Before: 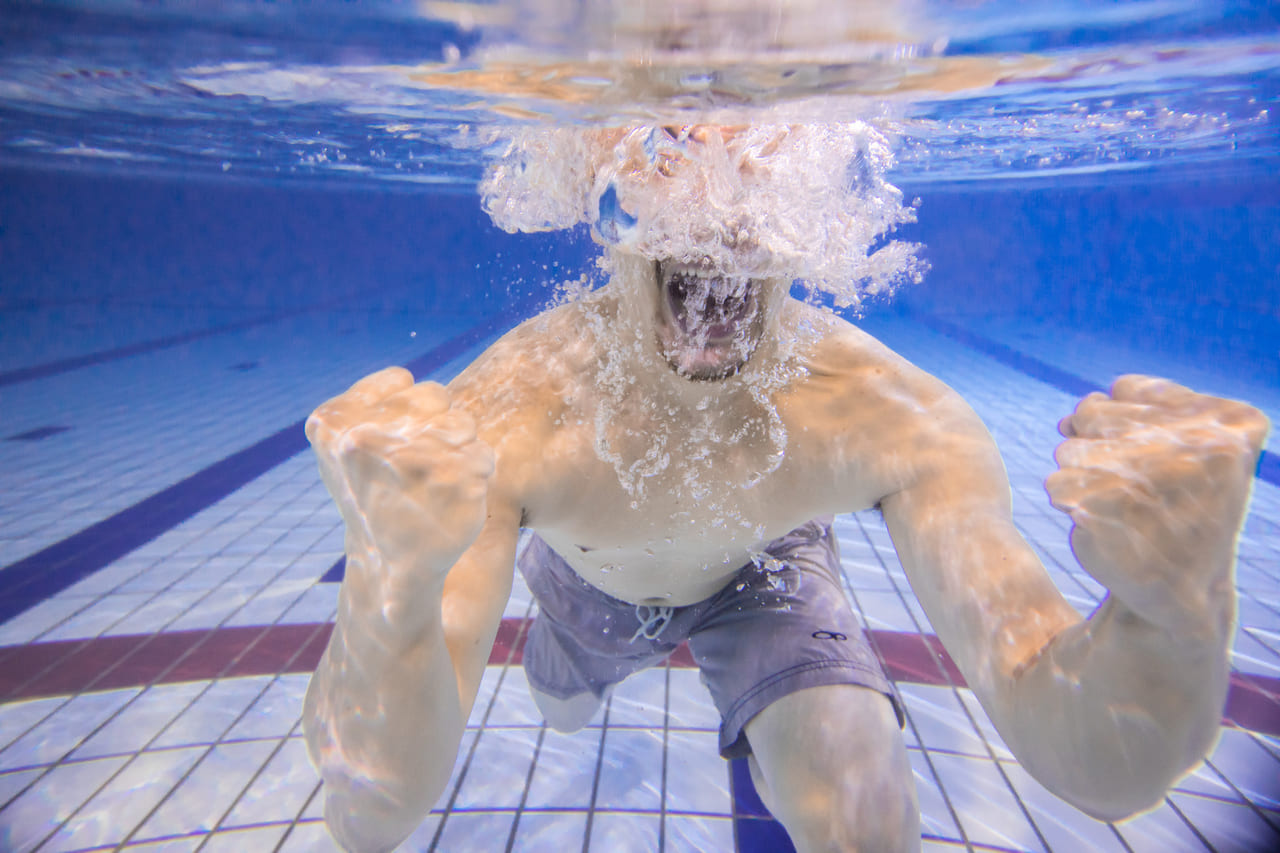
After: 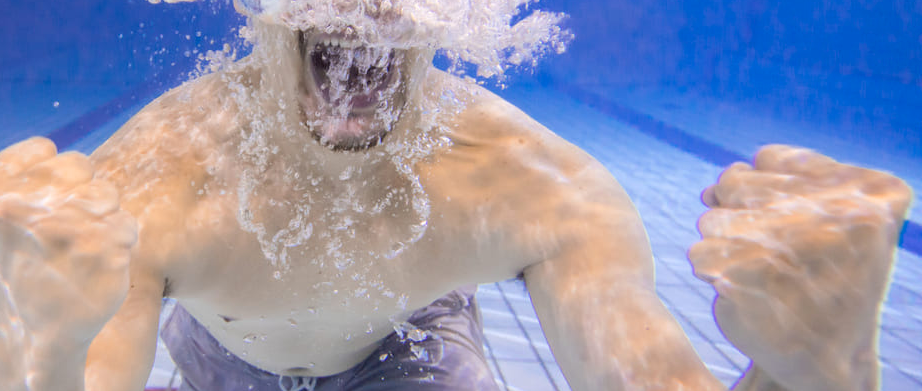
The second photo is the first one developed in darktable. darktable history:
exposure: black level correction 0.005, exposure 0.014 EV, compensate highlight preservation false
crop and rotate: left 27.938%, top 27.046%, bottom 27.046%
